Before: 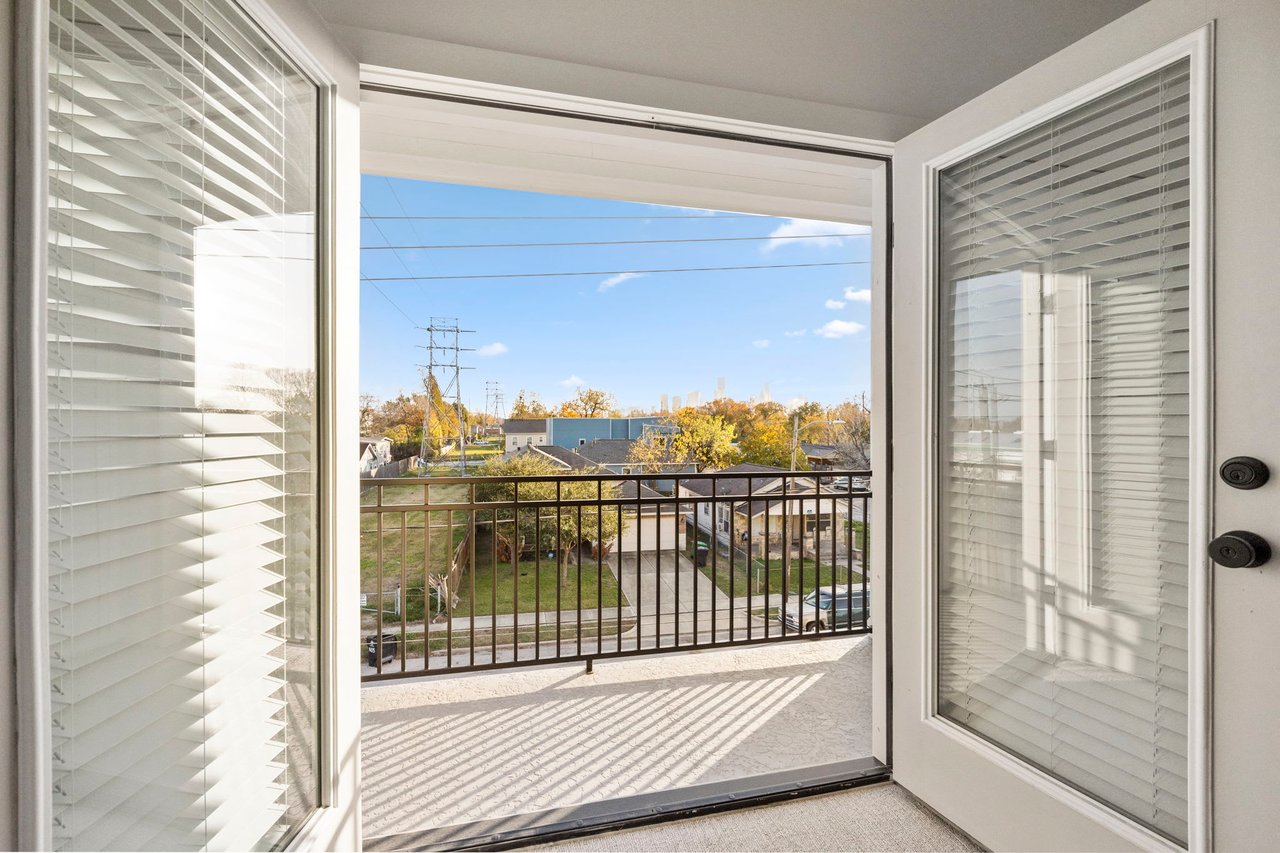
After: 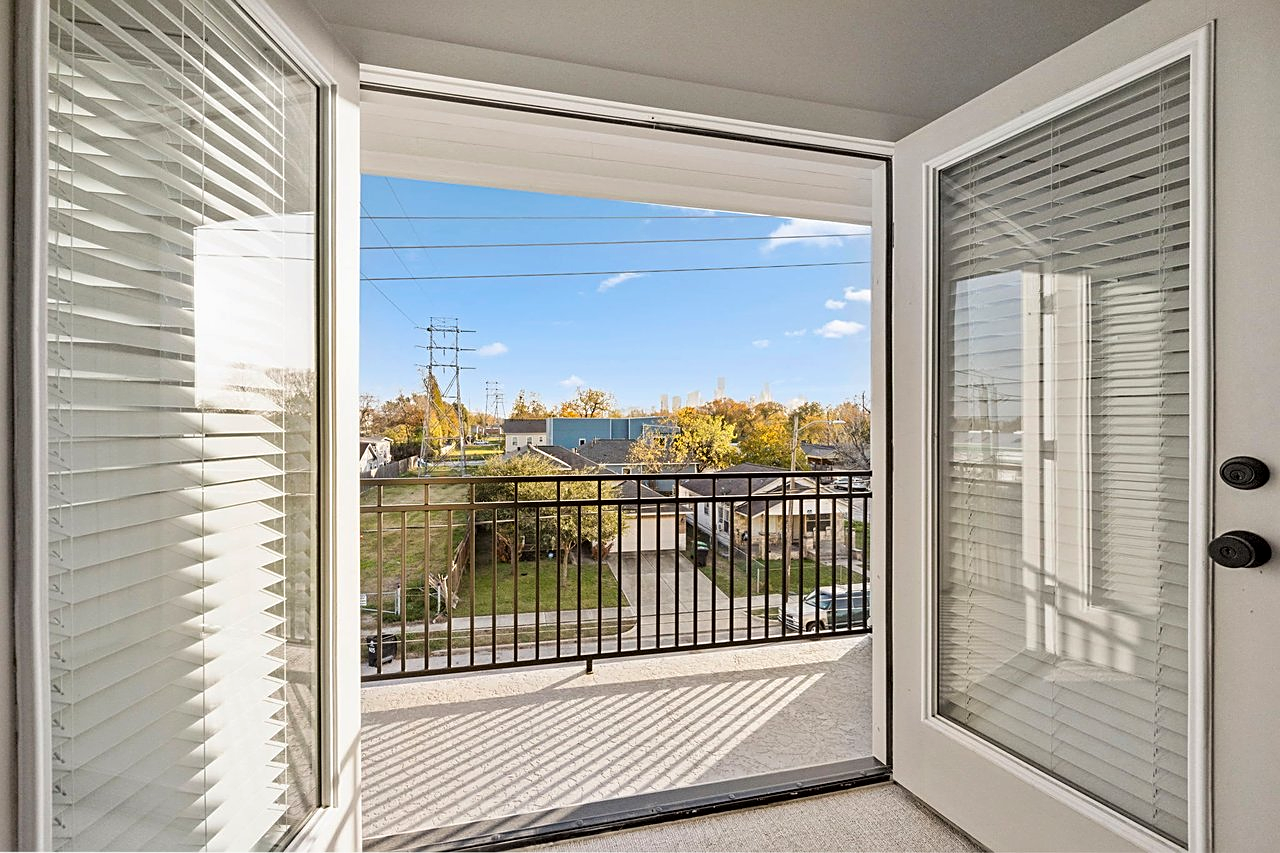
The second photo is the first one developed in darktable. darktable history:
haze removal: compatibility mode true
sharpen: on, module defaults
tone curve: curves: ch0 [(0, 0) (0.059, 0.027) (0.162, 0.125) (0.304, 0.279) (0.547, 0.532) (0.828, 0.815) (1, 0.983)]; ch1 [(0, 0) (0.23, 0.166) (0.34, 0.298) (0.371, 0.334) (0.435, 0.408) (0.477, 0.469) (0.499, 0.498) (0.529, 0.544) (0.559, 0.587) (0.743, 0.798) (1, 1)]; ch2 [(0, 0) (0.431, 0.414) (0.498, 0.503) (0.524, 0.531) (0.568, 0.567) (0.6, 0.597) (0.643, 0.631) (0.74, 0.721) (1, 1)], color space Lab, linked channels, preserve colors none
